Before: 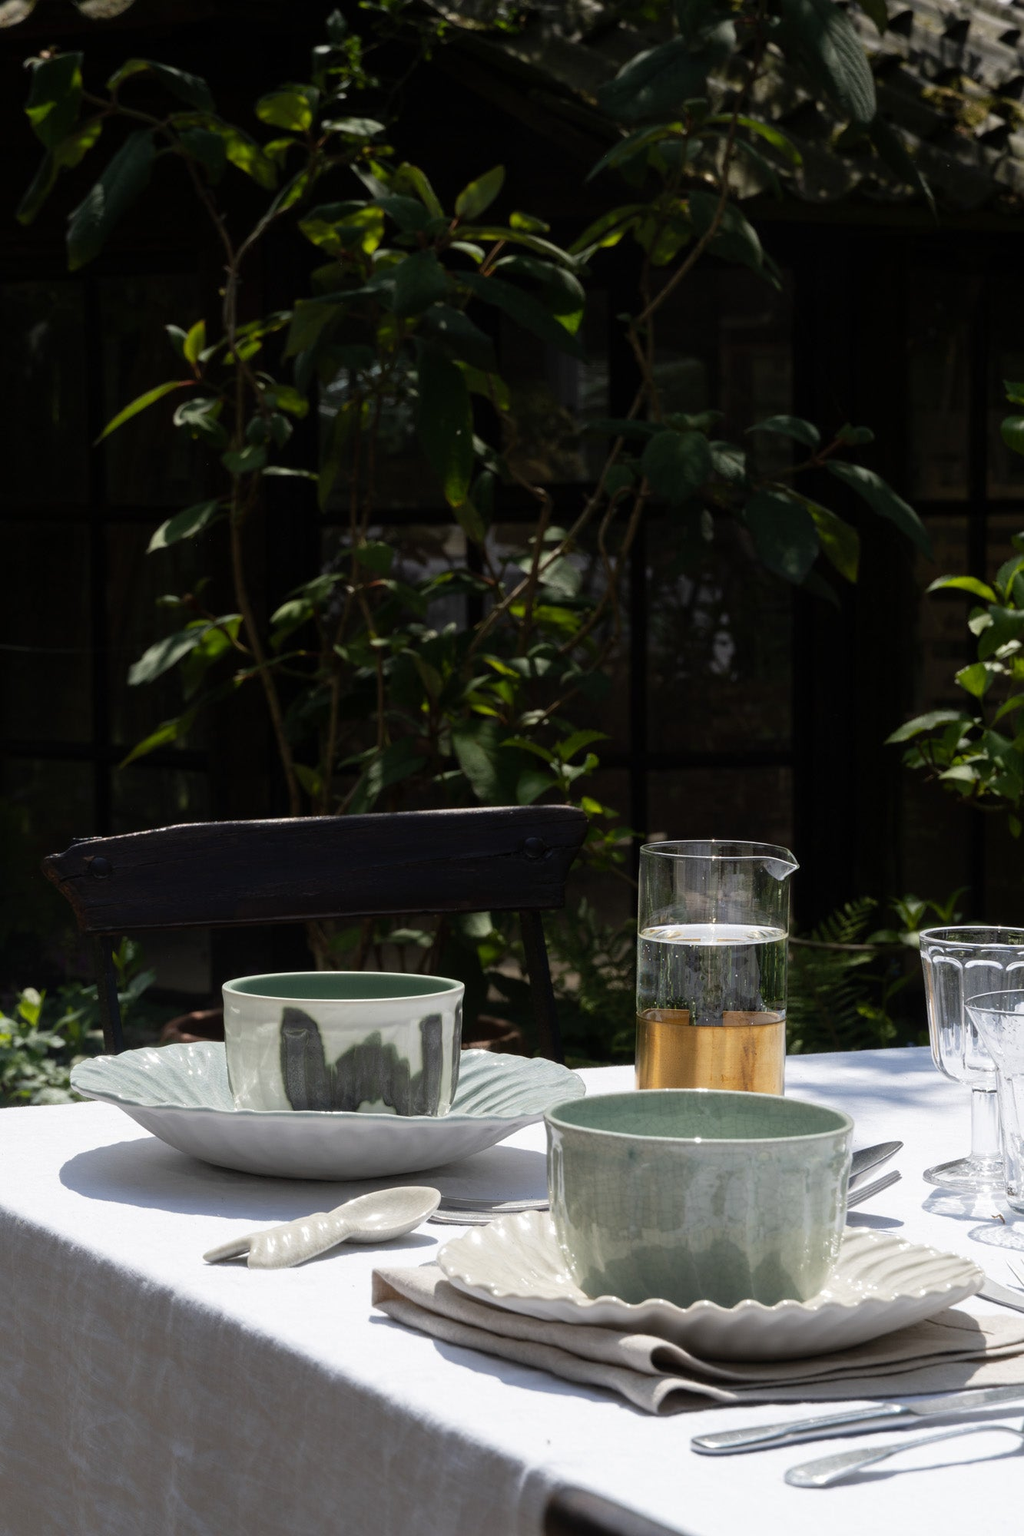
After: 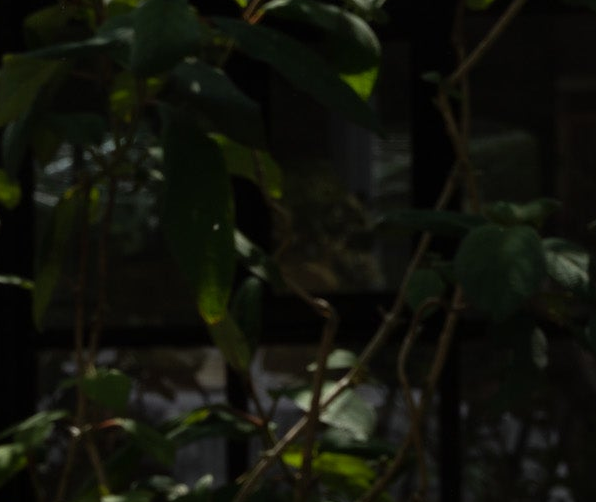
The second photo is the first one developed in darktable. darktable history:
white balance: red 0.978, blue 0.999
crop: left 28.64%, top 16.832%, right 26.637%, bottom 58.055%
